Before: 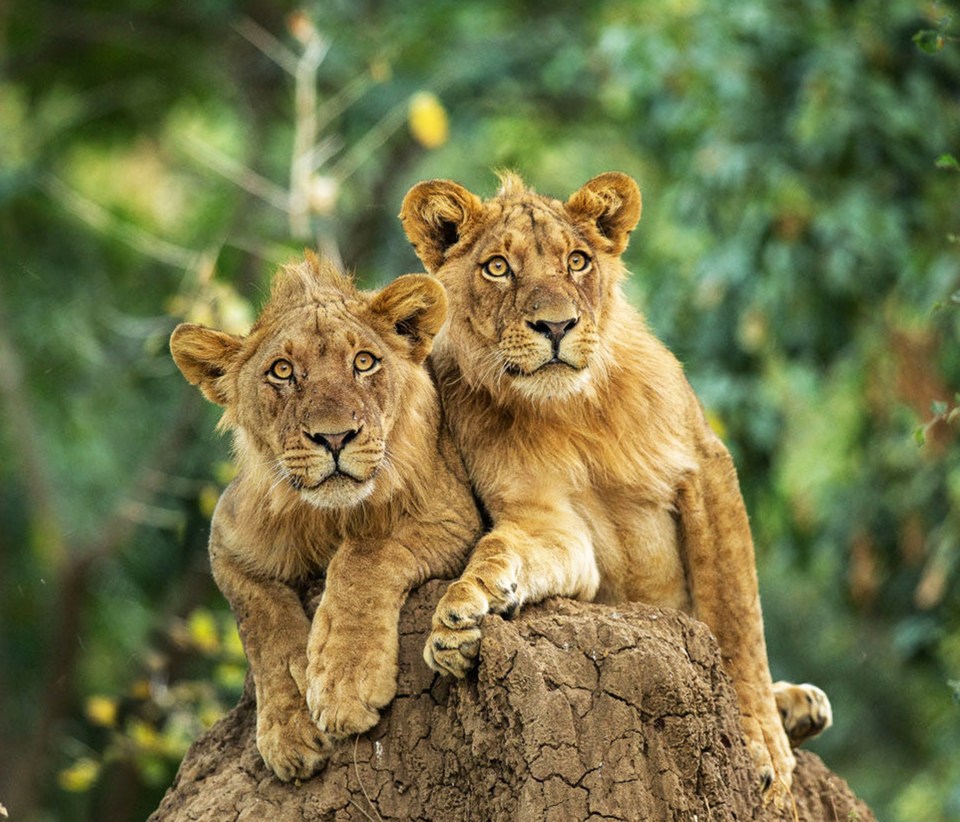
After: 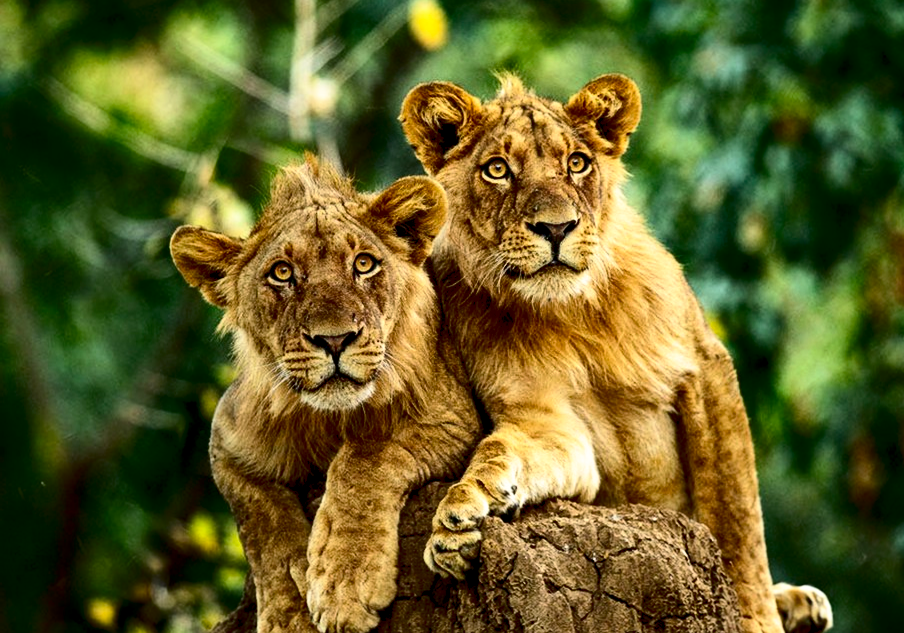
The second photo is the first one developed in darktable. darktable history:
base curve: curves: ch0 [(0.017, 0) (0.425, 0.441) (0.844, 0.933) (1, 1)], preserve colors none
contrast brightness saturation: contrast 0.245, brightness -0.22, saturation 0.14
crop and rotate: angle 0.069°, top 11.94%, right 5.597%, bottom 10.916%
